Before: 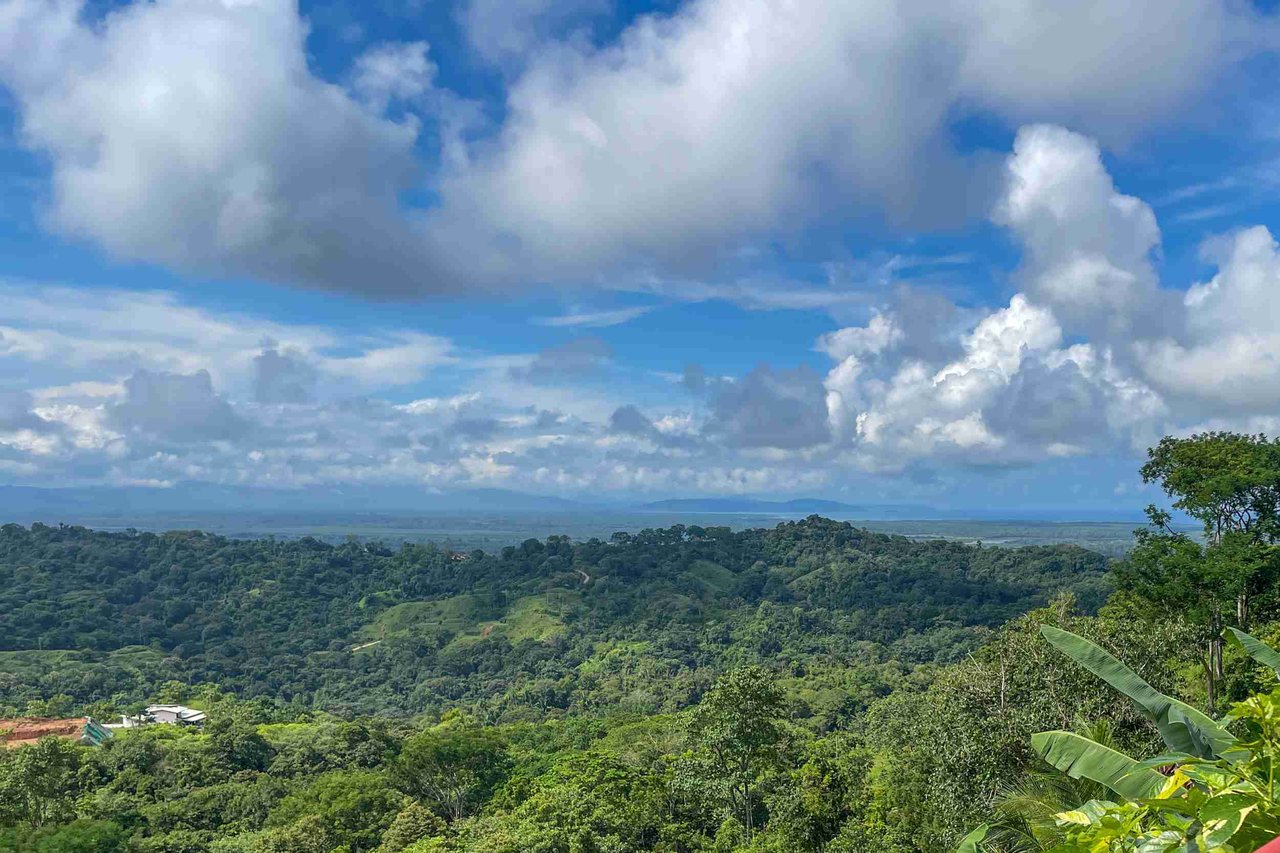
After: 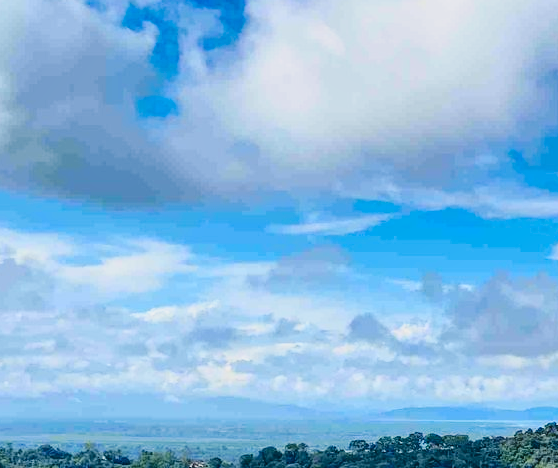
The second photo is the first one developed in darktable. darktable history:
tone curve: curves: ch0 [(0, 0.021) (0.049, 0.044) (0.152, 0.14) (0.328, 0.377) (0.473, 0.543) (0.641, 0.705) (0.85, 0.894) (1, 0.969)]; ch1 [(0, 0) (0.302, 0.331) (0.433, 0.432) (0.472, 0.47) (0.502, 0.503) (0.527, 0.521) (0.564, 0.58) (0.614, 0.626) (0.677, 0.701) (0.859, 0.885) (1, 1)]; ch2 [(0, 0) (0.33, 0.301) (0.447, 0.44) (0.487, 0.496) (0.502, 0.516) (0.535, 0.563) (0.565, 0.593) (0.608, 0.638) (1, 1)], color space Lab, independent channels, preserve colors none
shadows and highlights: soften with gaussian
base curve: curves: ch0 [(0, 0) (0.036, 0.025) (0.121, 0.166) (0.206, 0.329) (0.605, 0.79) (1, 1)], preserve colors none
crop: left 20.475%, top 10.81%, right 35.914%, bottom 34.211%
